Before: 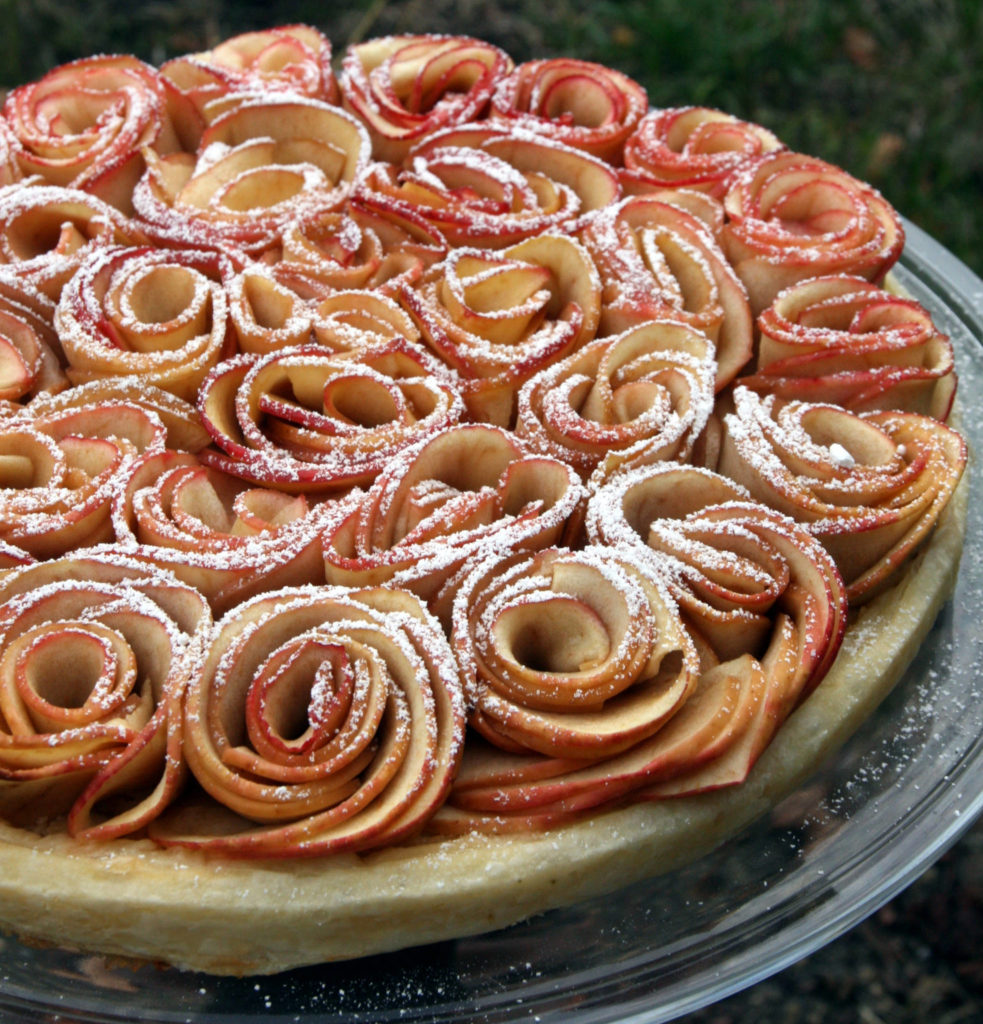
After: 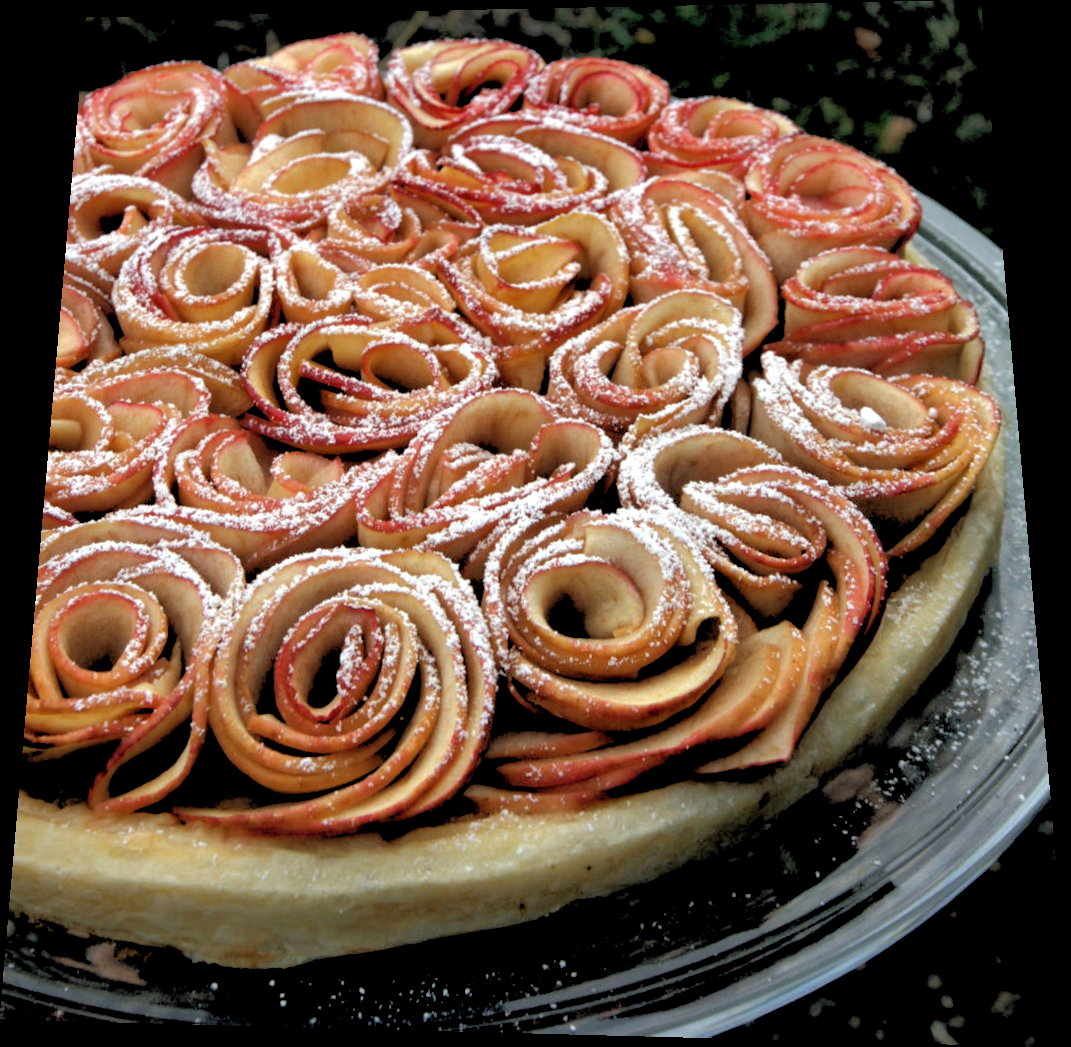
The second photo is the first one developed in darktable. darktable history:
rotate and perspective: rotation 0.128°, lens shift (vertical) -0.181, lens shift (horizontal) -0.044, shear 0.001, automatic cropping off
shadows and highlights: on, module defaults
rgb levels: levels [[0.029, 0.461, 0.922], [0, 0.5, 1], [0, 0.5, 1]]
